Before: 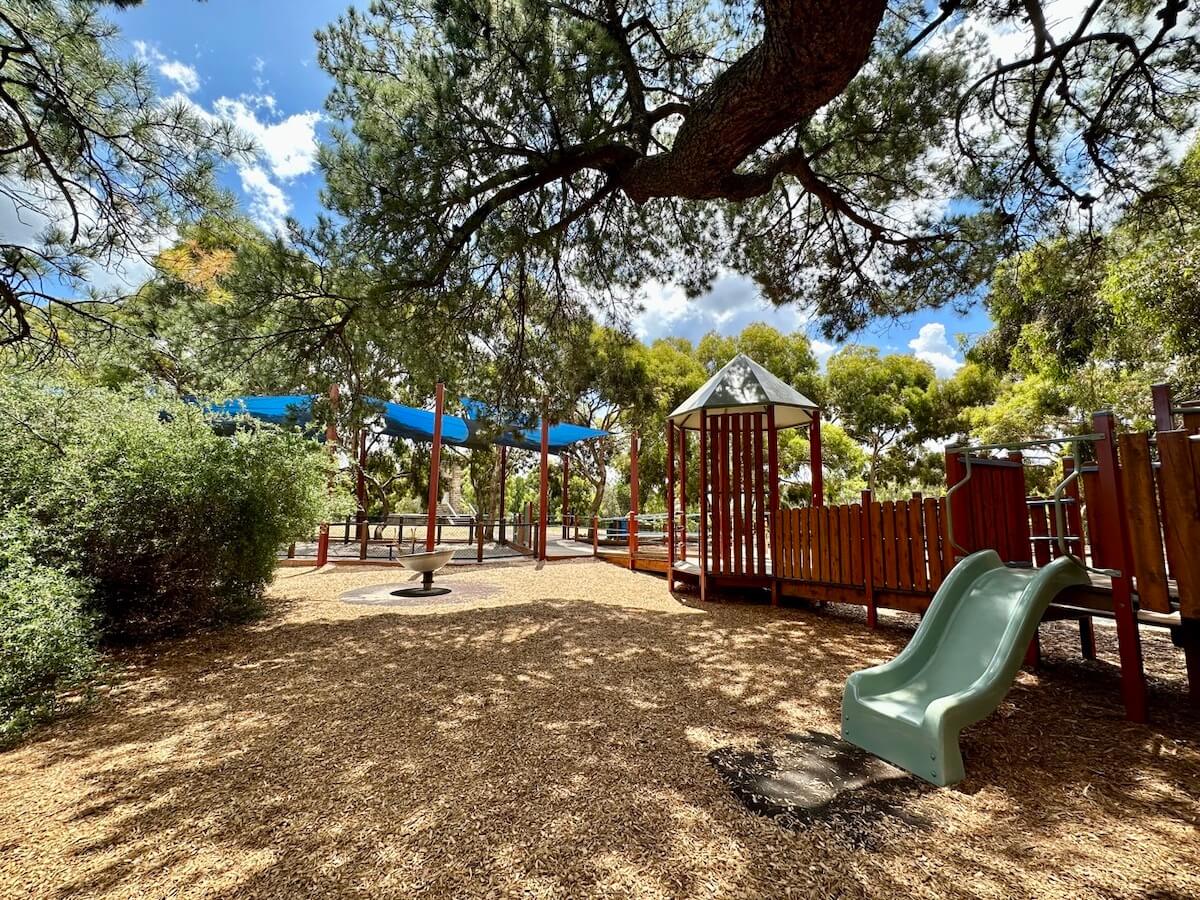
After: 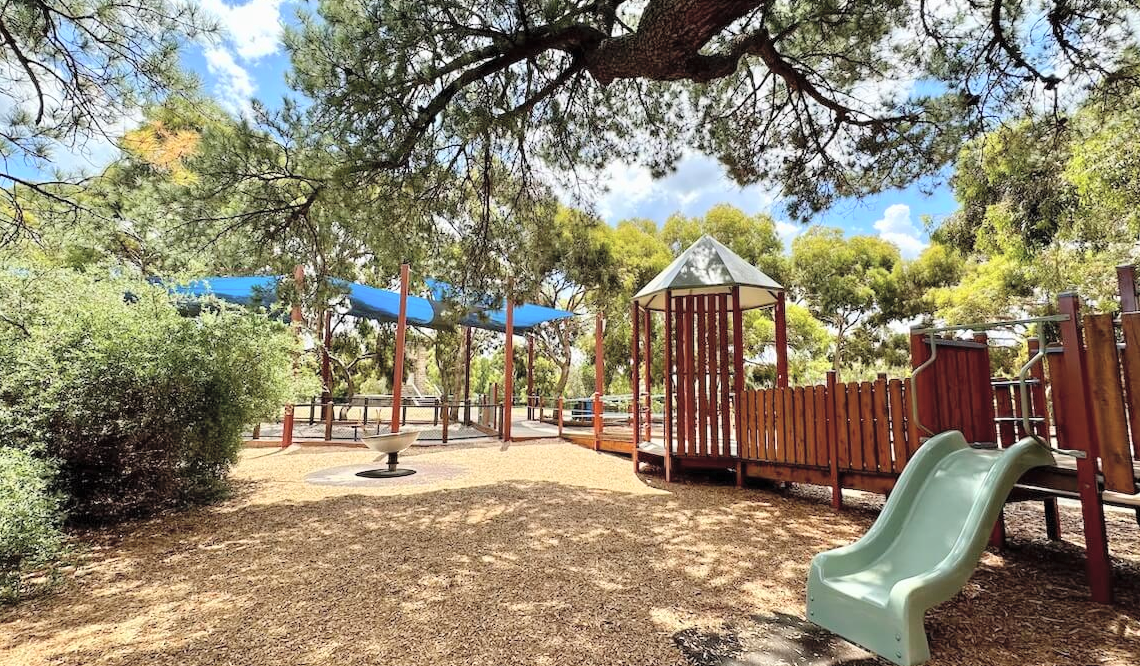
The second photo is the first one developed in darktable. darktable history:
crop and rotate: left 2.991%, top 13.302%, right 1.981%, bottom 12.636%
global tonemap: drago (0.7, 100)
